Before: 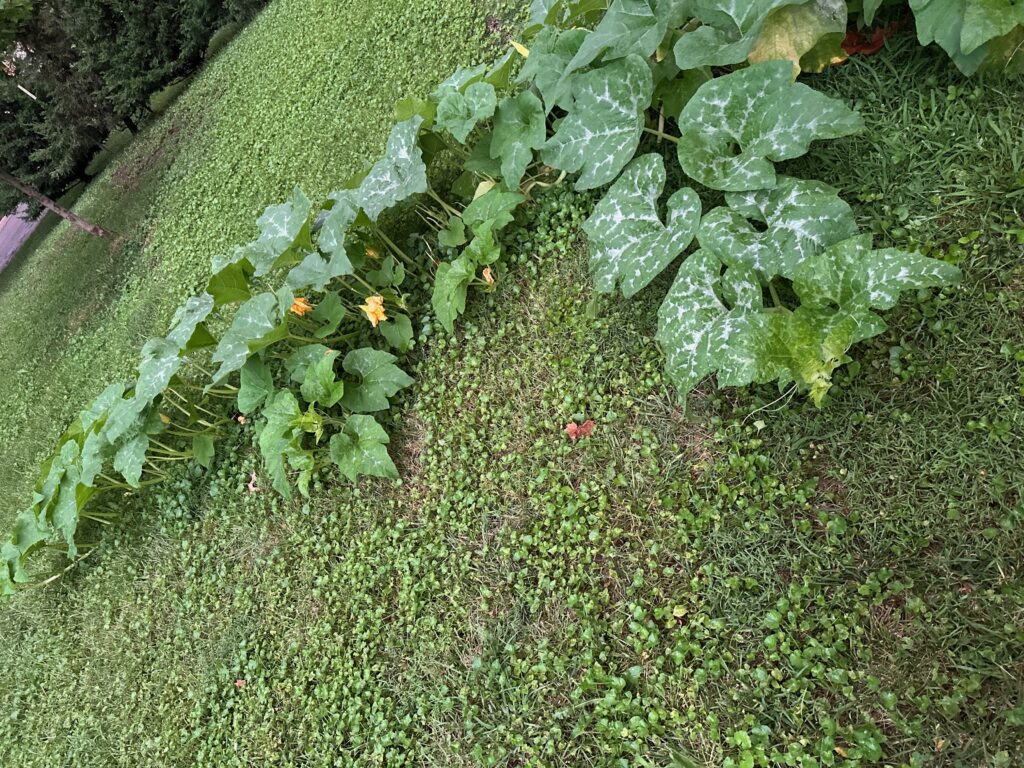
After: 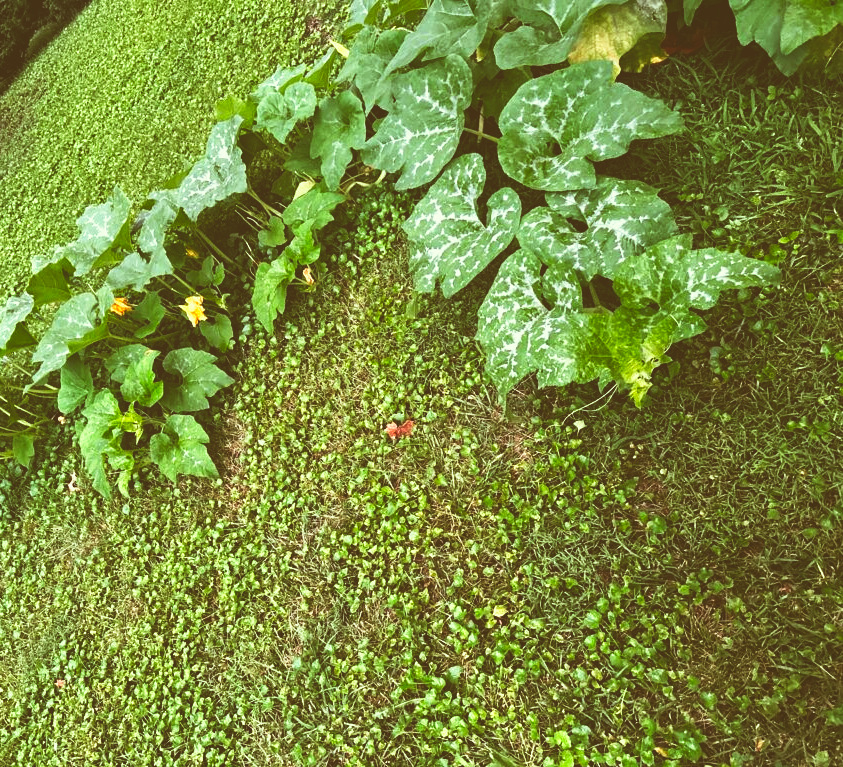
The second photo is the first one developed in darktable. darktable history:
crop: left 17.582%, bottom 0.031%
color correction: highlights a* -5.94, highlights b* 9.48, shadows a* 10.12, shadows b* 23.94
base curve: curves: ch0 [(0, 0.036) (0.007, 0.037) (0.604, 0.887) (1, 1)], preserve colors none
